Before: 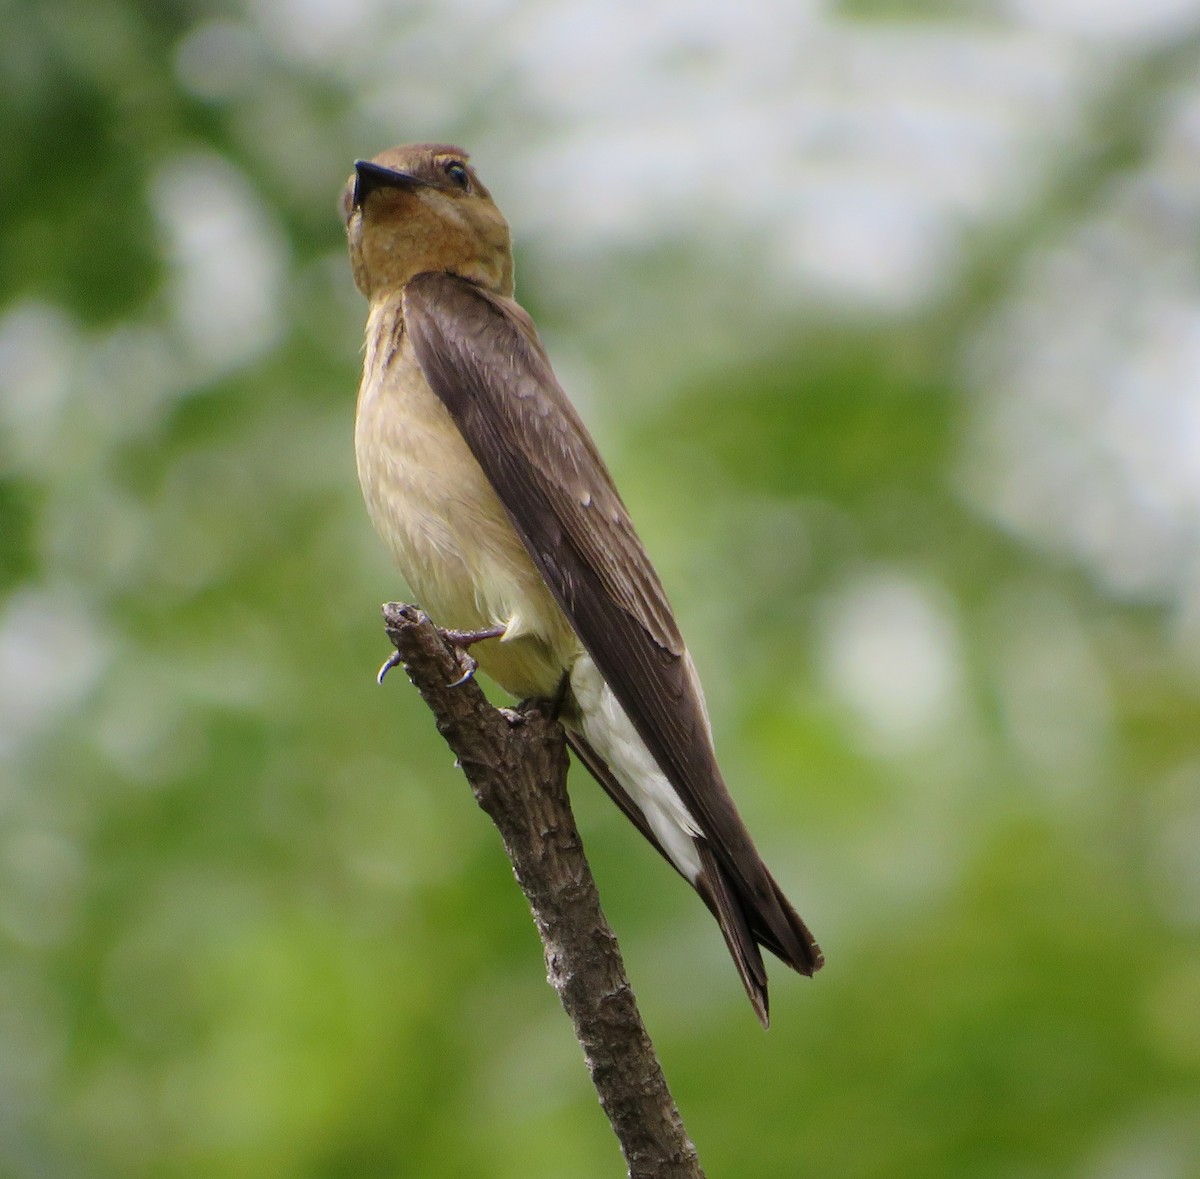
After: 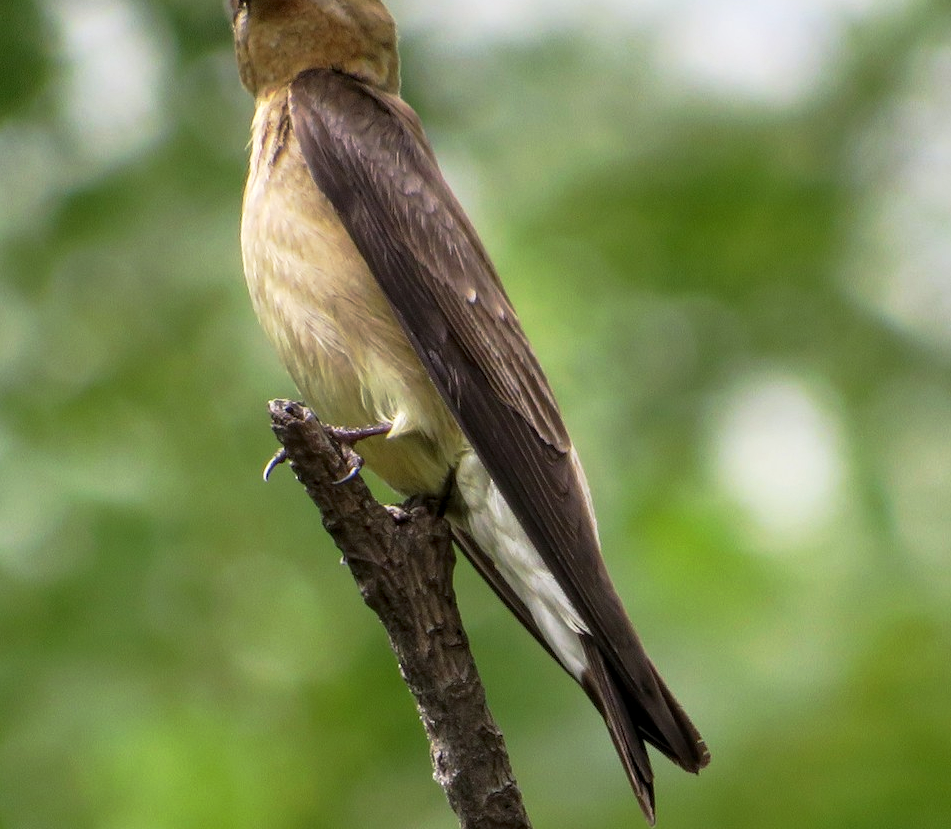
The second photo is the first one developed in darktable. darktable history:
crop: left 9.537%, top 17.274%, right 11.158%, bottom 12.396%
base curve: curves: ch0 [(0, 0) (0.257, 0.25) (0.482, 0.586) (0.757, 0.871) (1, 1)], preserve colors none
local contrast: on, module defaults
